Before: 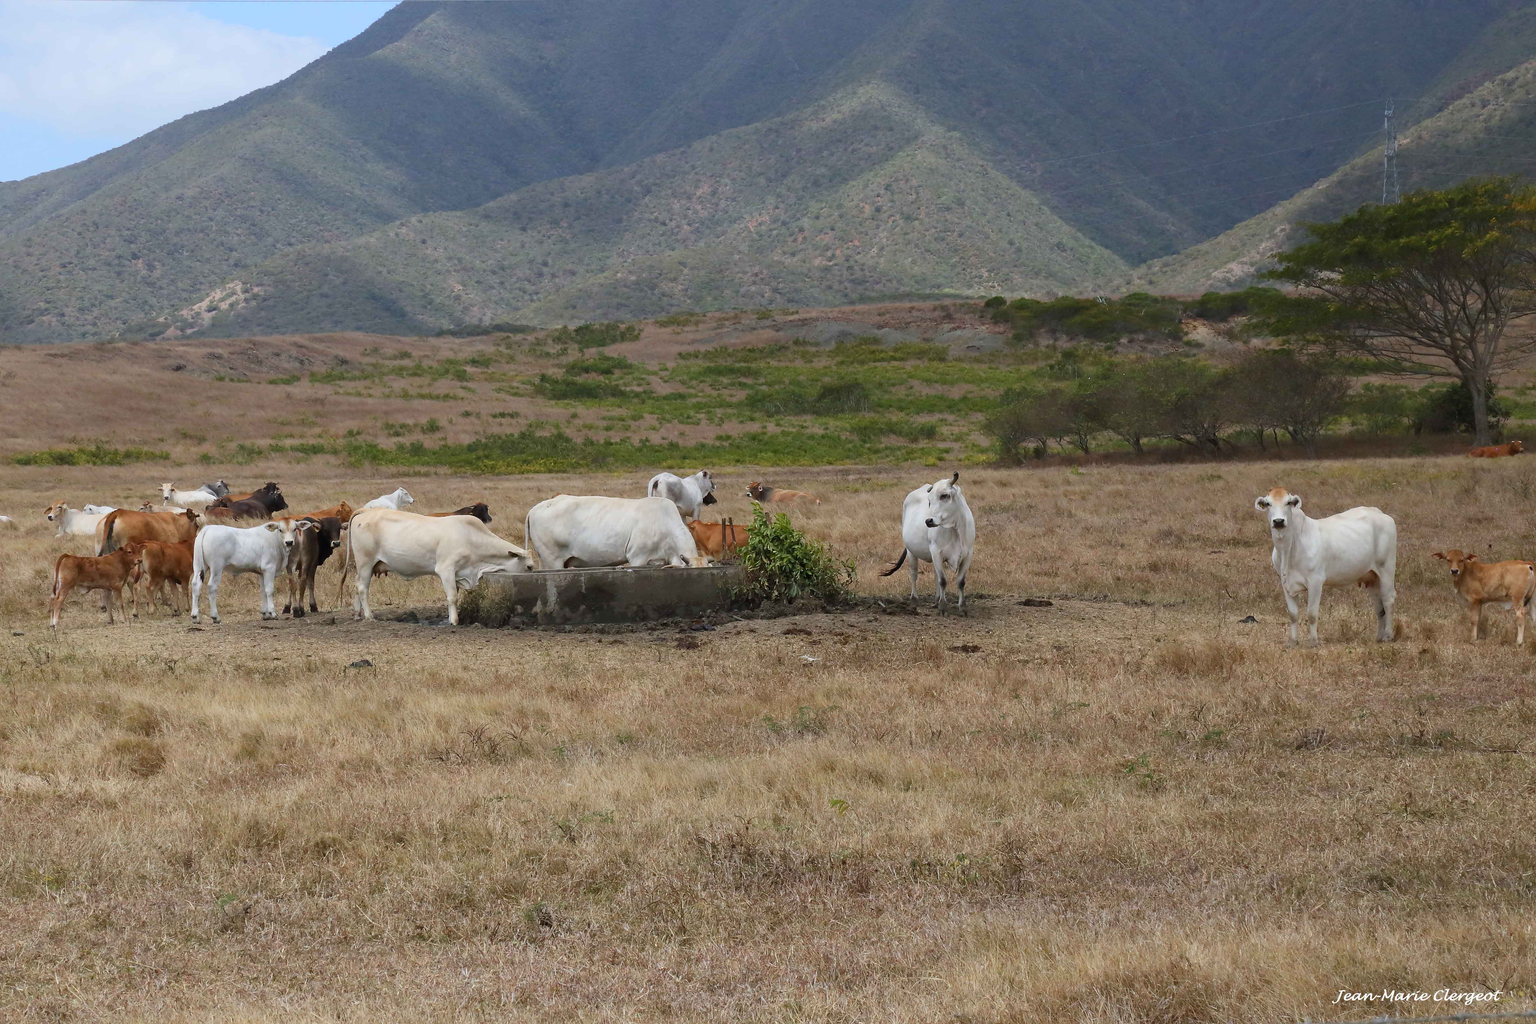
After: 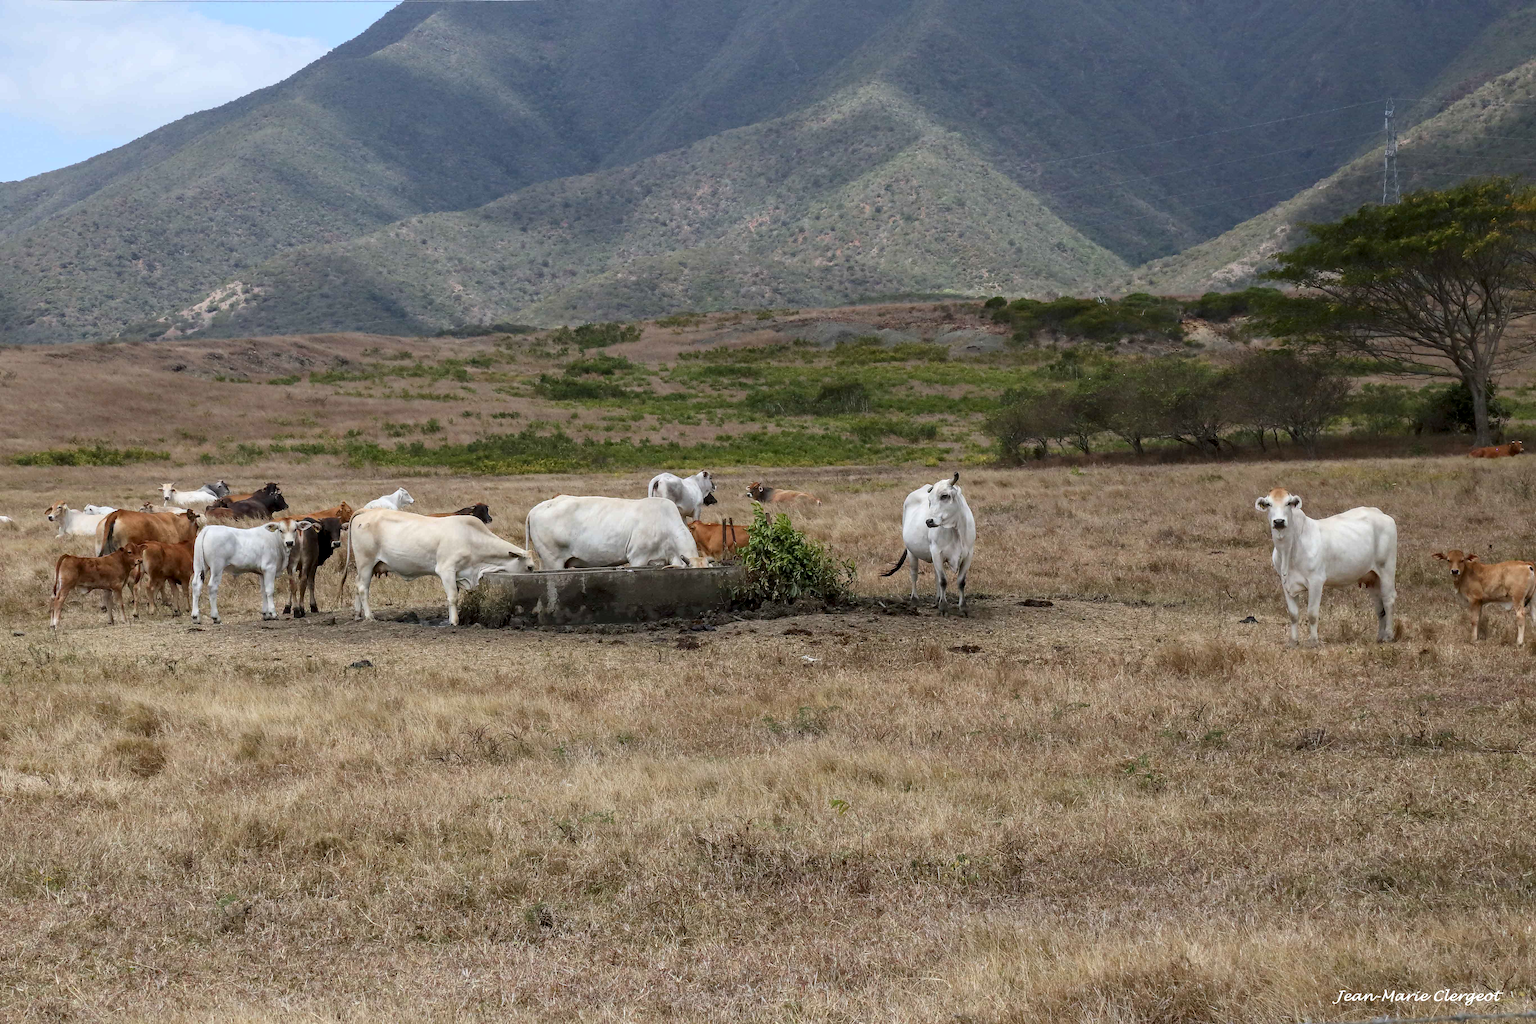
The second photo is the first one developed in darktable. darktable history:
contrast brightness saturation: saturation -0.05
local contrast: highlights 40%, shadows 60%, detail 136%, midtone range 0.514
